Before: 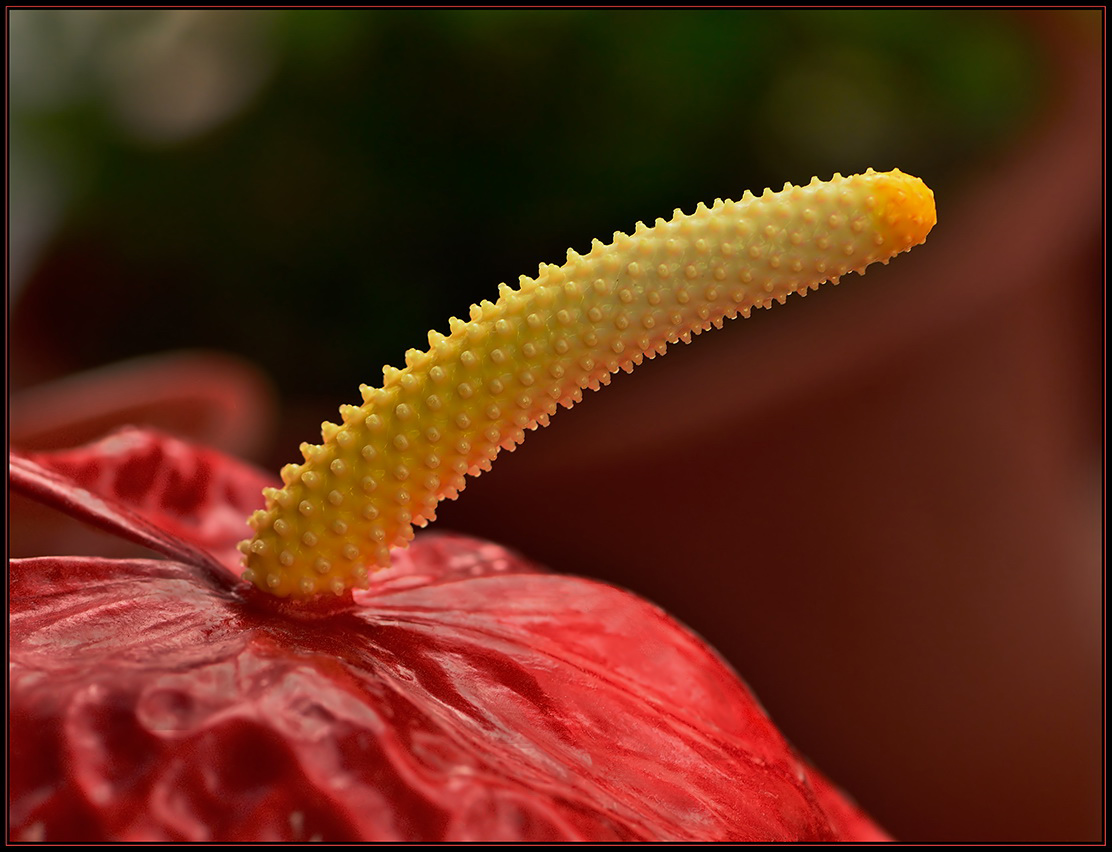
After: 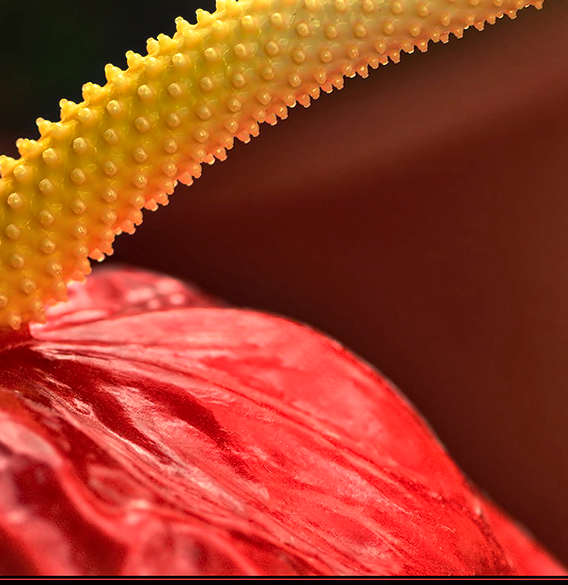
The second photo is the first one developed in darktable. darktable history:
exposure: black level correction 0, exposure 0.693 EV, compensate exposure bias true, compensate highlight preservation false
local contrast: on, module defaults
color balance rgb: highlights gain › chroma 1.674%, highlights gain › hue 55.7°, linear chroma grading › global chroma 0.984%, perceptual saturation grading › global saturation 0.076%
crop and rotate: left 29.049%, top 31.271%, right 19.815%
